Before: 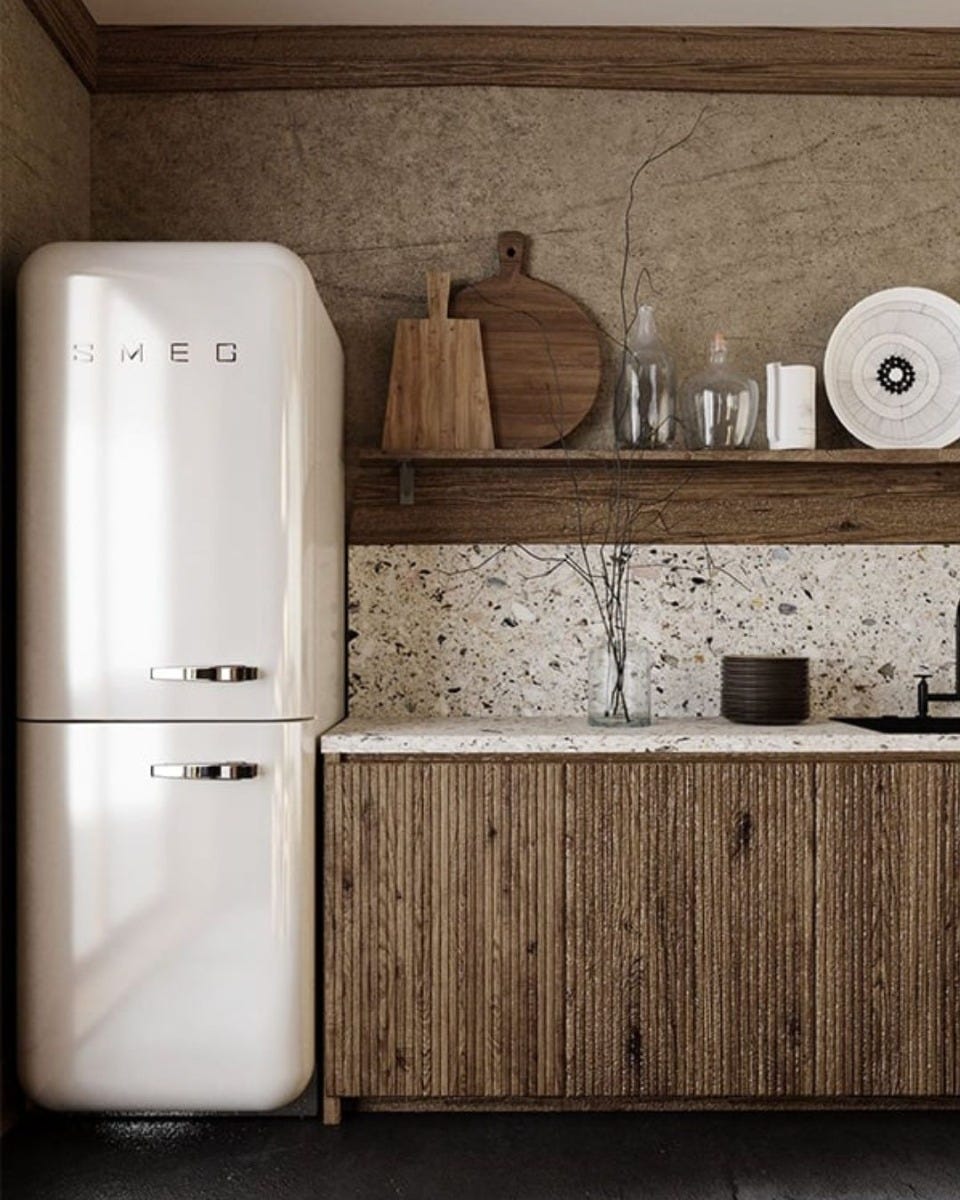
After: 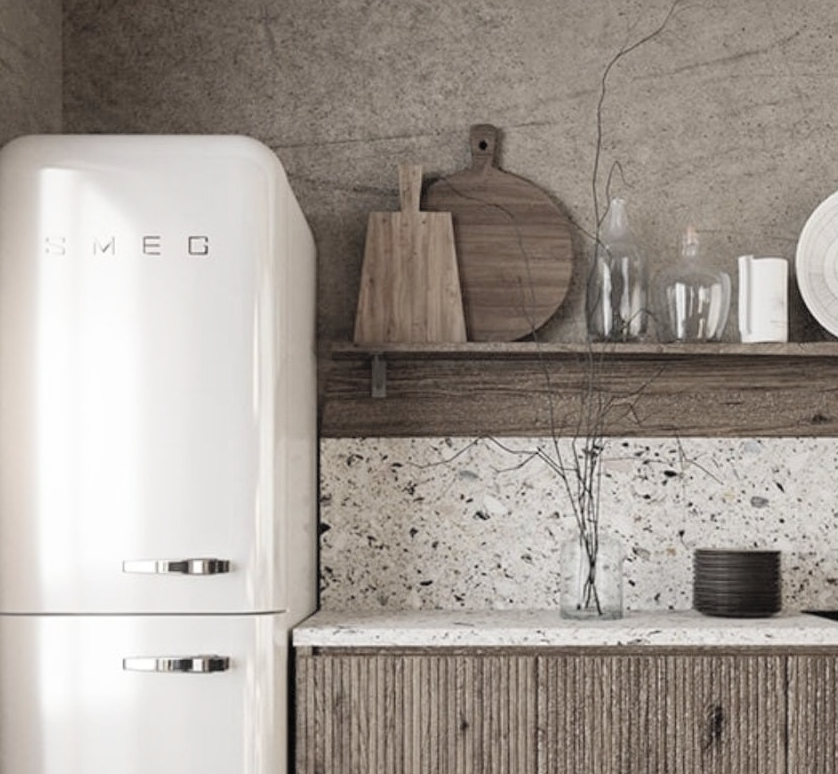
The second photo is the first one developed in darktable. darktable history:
contrast brightness saturation: brightness 0.18, saturation -0.5
crop: left 3.015%, top 8.969%, right 9.647%, bottom 26.457%
bloom: size 13.65%, threshold 98.39%, strength 4.82%
